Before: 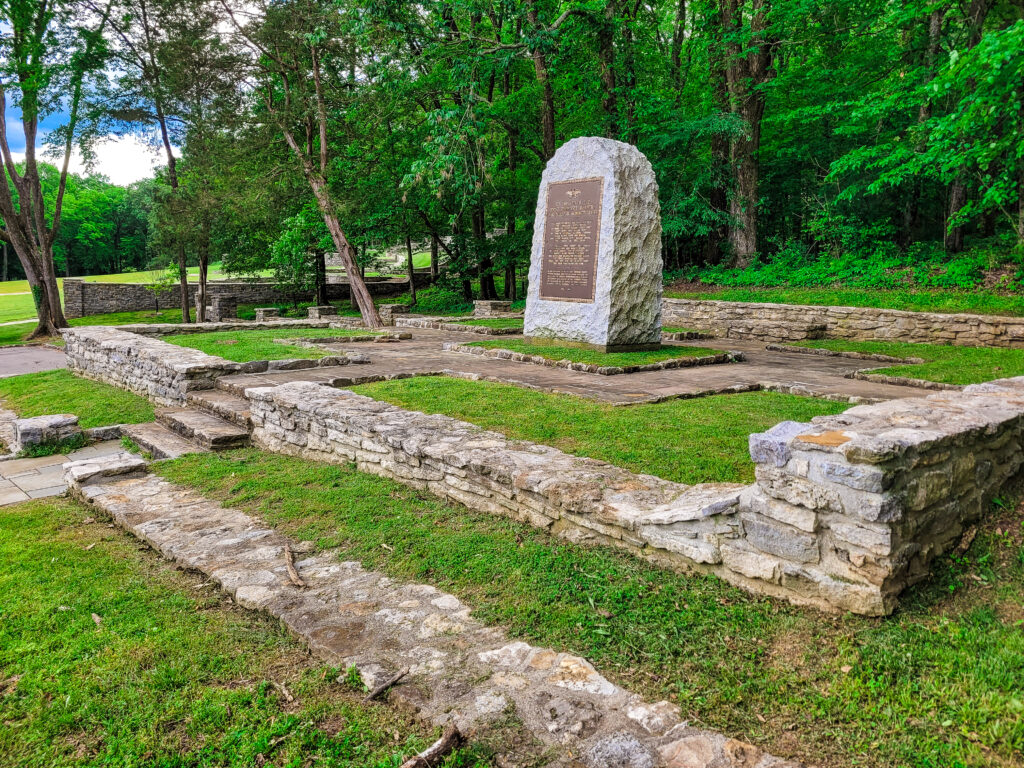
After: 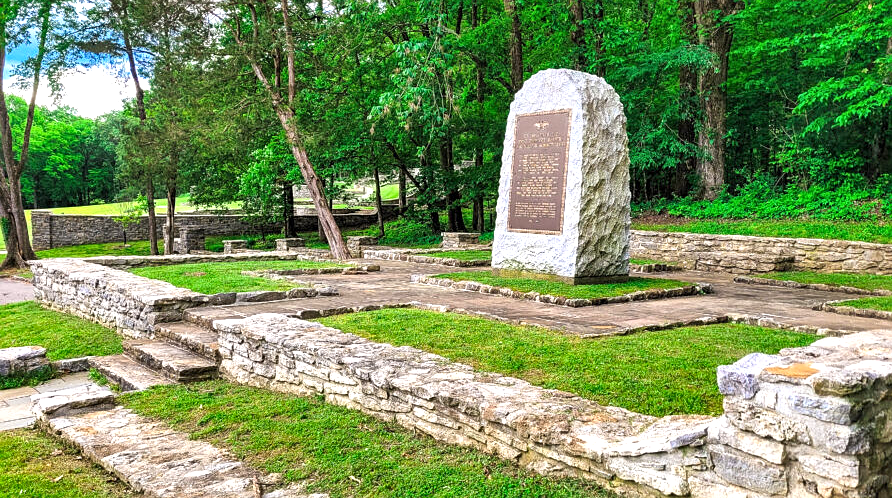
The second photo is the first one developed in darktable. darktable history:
sharpen: radius 1.309, amount 0.29, threshold 0.029
exposure: exposure 0.723 EV, compensate exposure bias true, compensate highlight preservation false
crop: left 3.144%, top 8.875%, right 9.677%, bottom 26.216%
shadows and highlights: soften with gaussian
